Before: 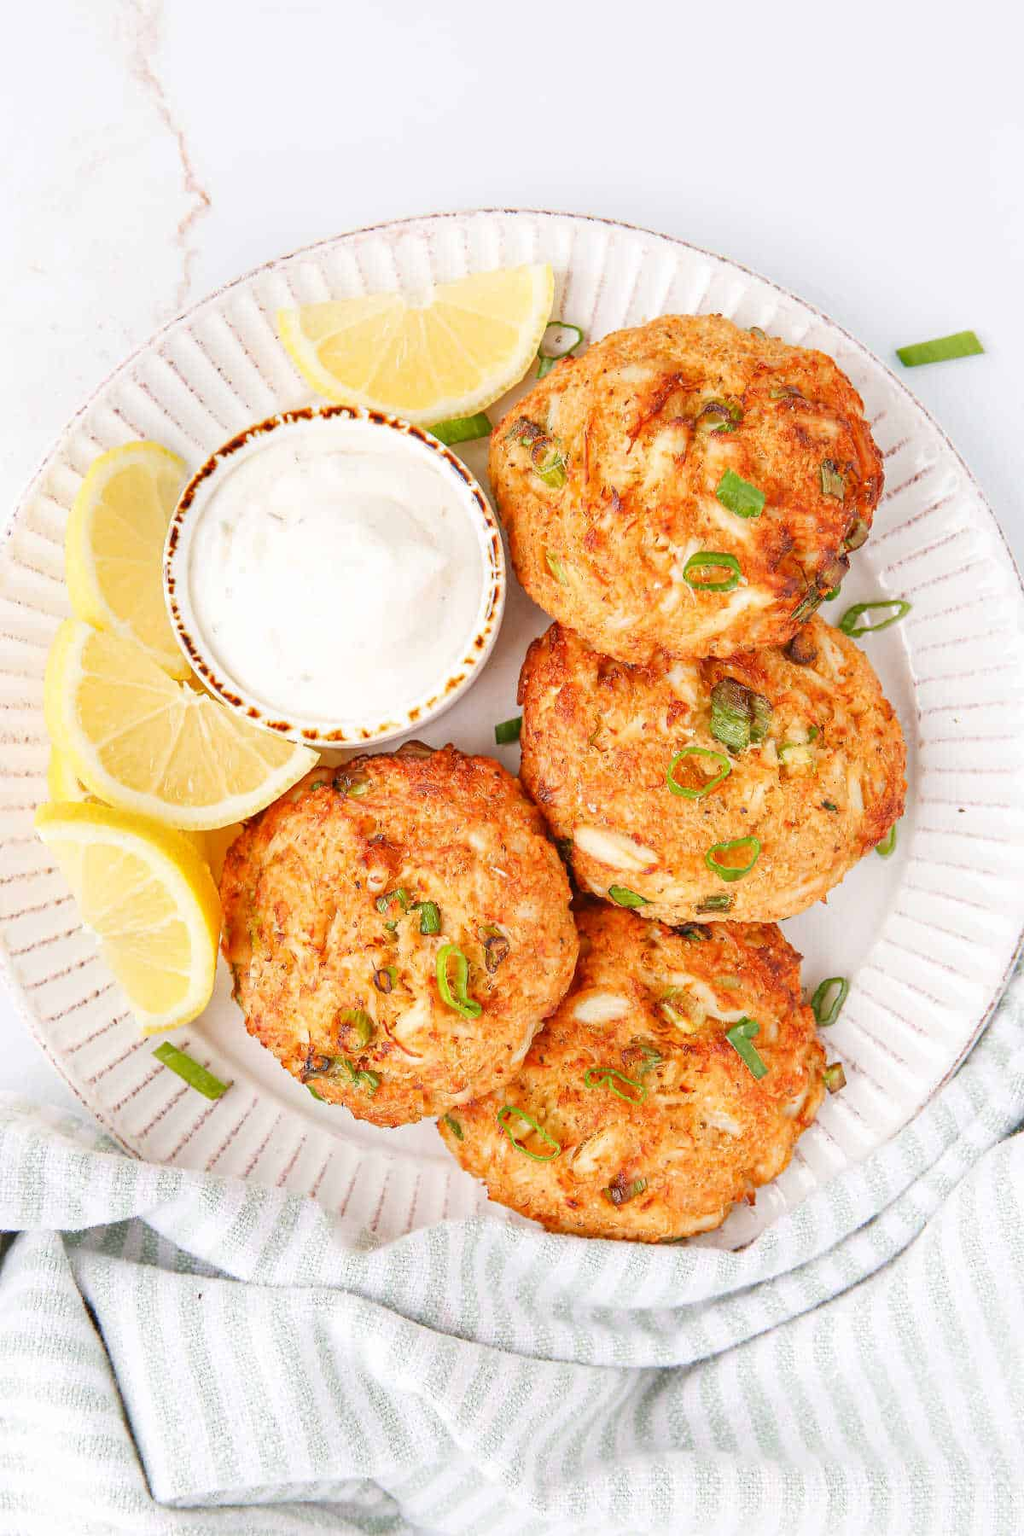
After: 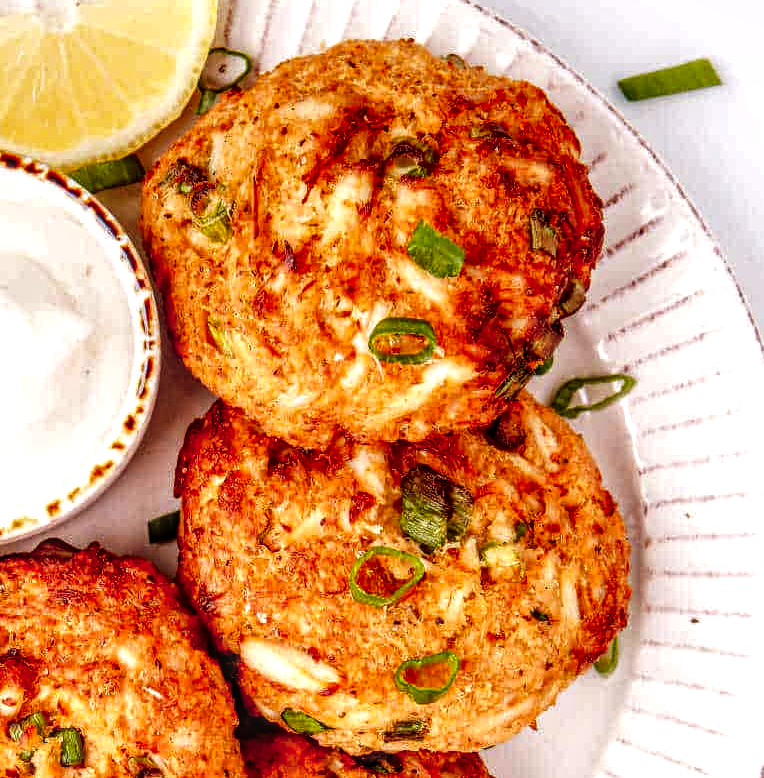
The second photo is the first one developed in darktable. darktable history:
shadows and highlights: radius 125.46, shadows 21.19, highlights -21.19, low approximation 0.01
crop: left 36.005%, top 18.293%, right 0.31%, bottom 38.444%
exposure: black level correction 0.001, compensate highlight preservation false
local contrast: highlights 12%, shadows 38%, detail 183%, midtone range 0.471
base curve: curves: ch0 [(0, 0.02) (0.083, 0.036) (1, 1)], preserve colors none
rgb levels: mode RGB, independent channels, levels [[0, 0.474, 1], [0, 0.5, 1], [0, 0.5, 1]]
